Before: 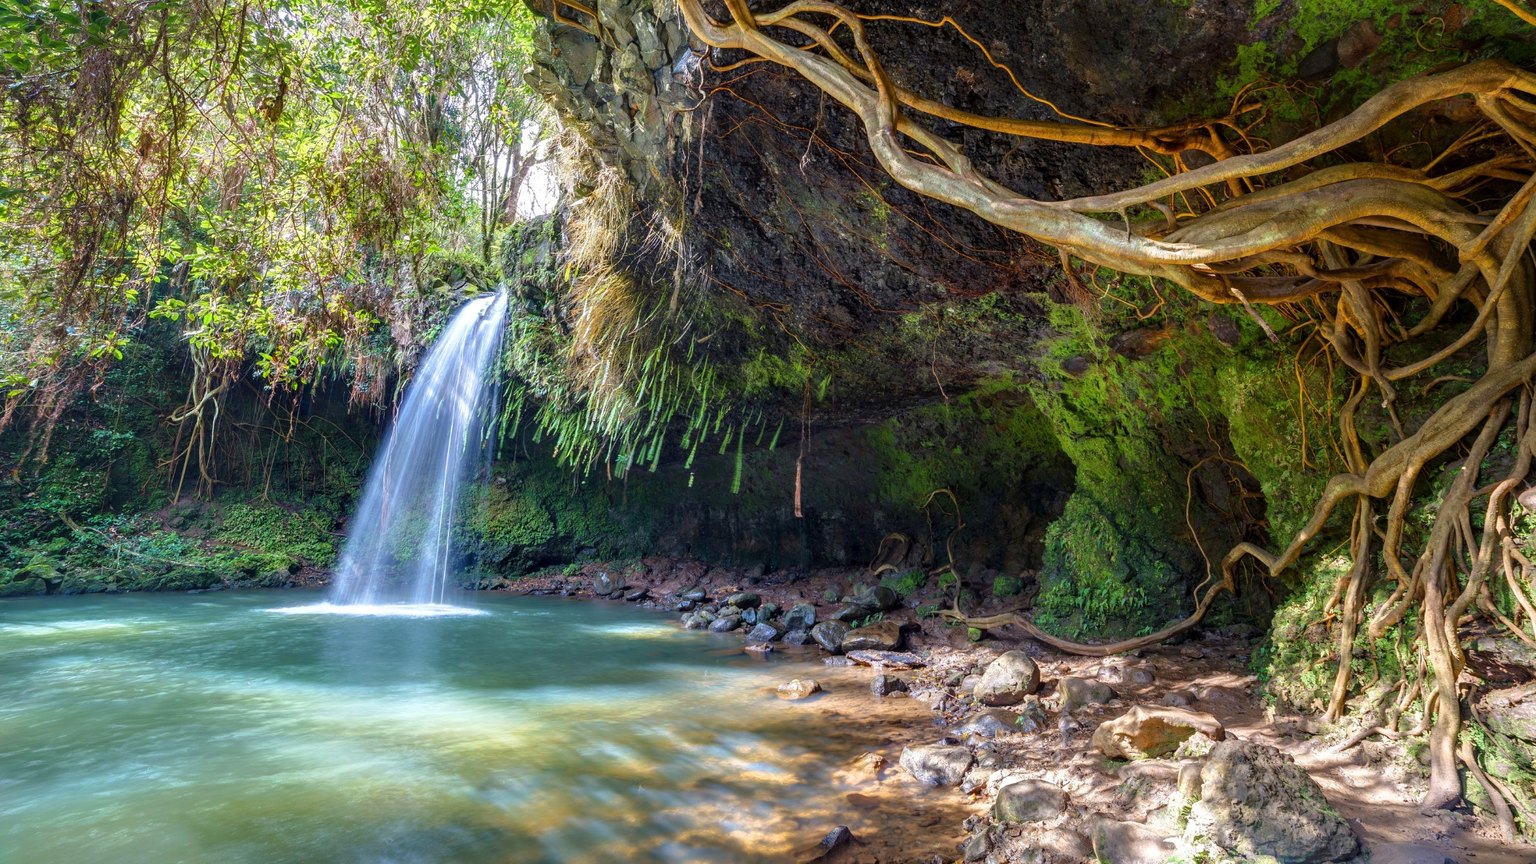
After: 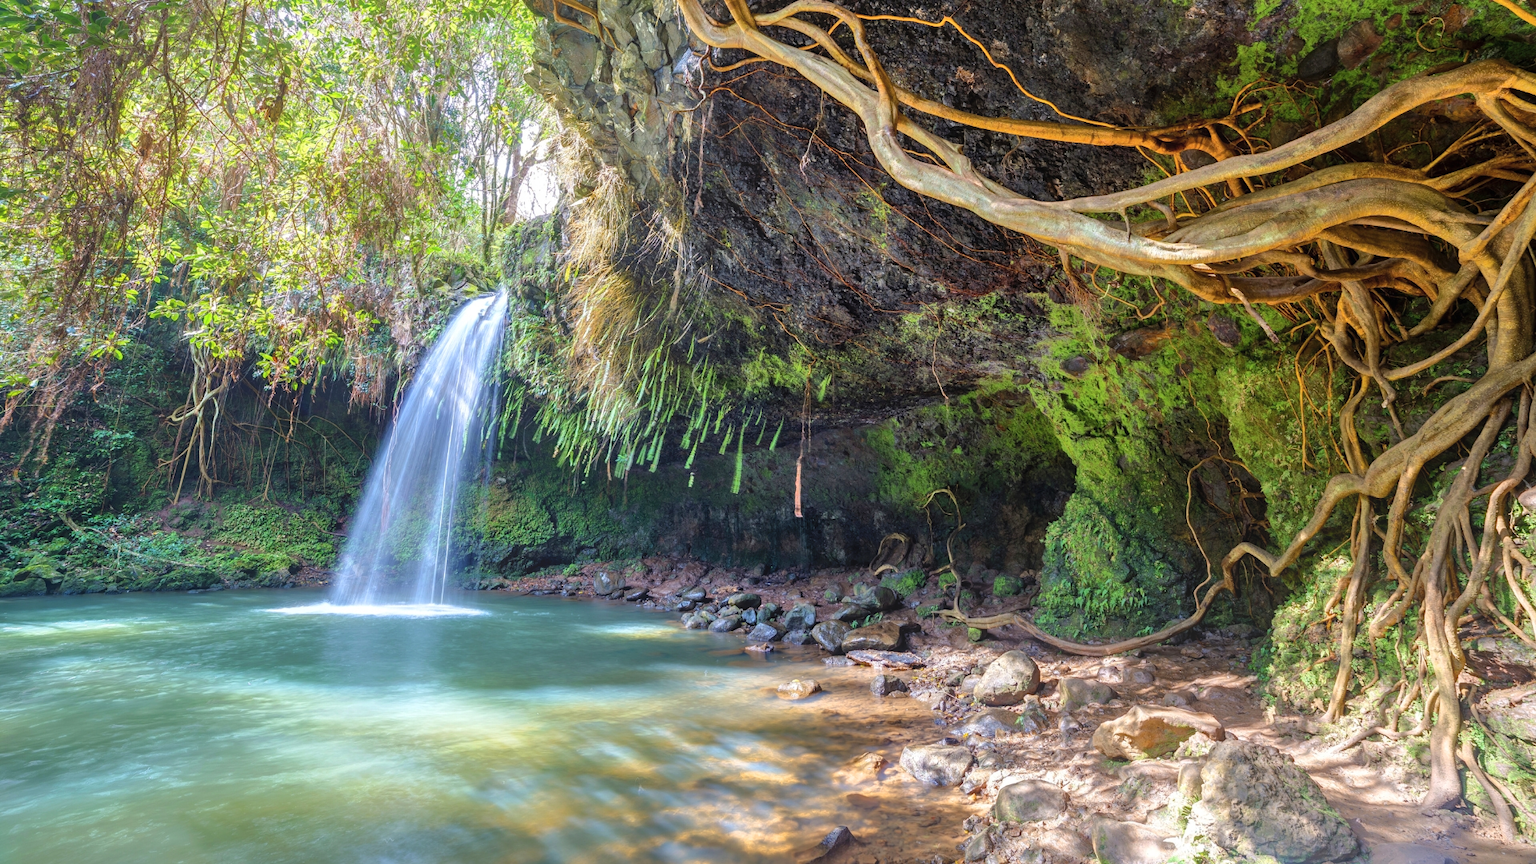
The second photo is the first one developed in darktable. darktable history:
bloom: size 38%, threshold 95%, strength 30%
shadows and highlights: shadows 60, soften with gaussian
